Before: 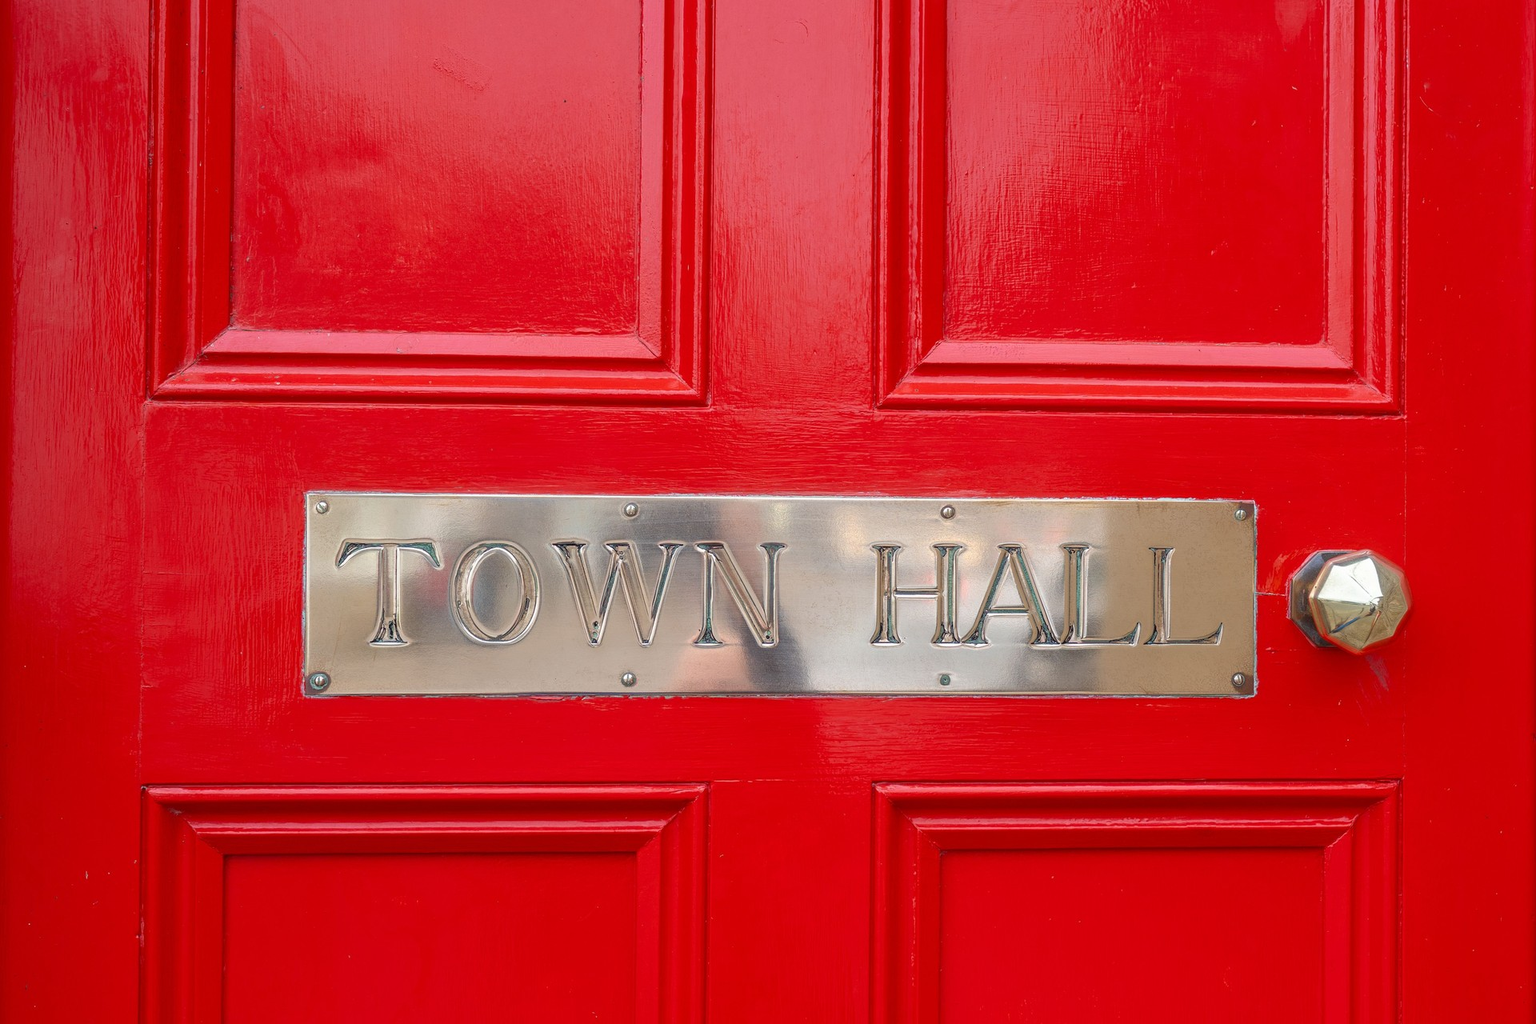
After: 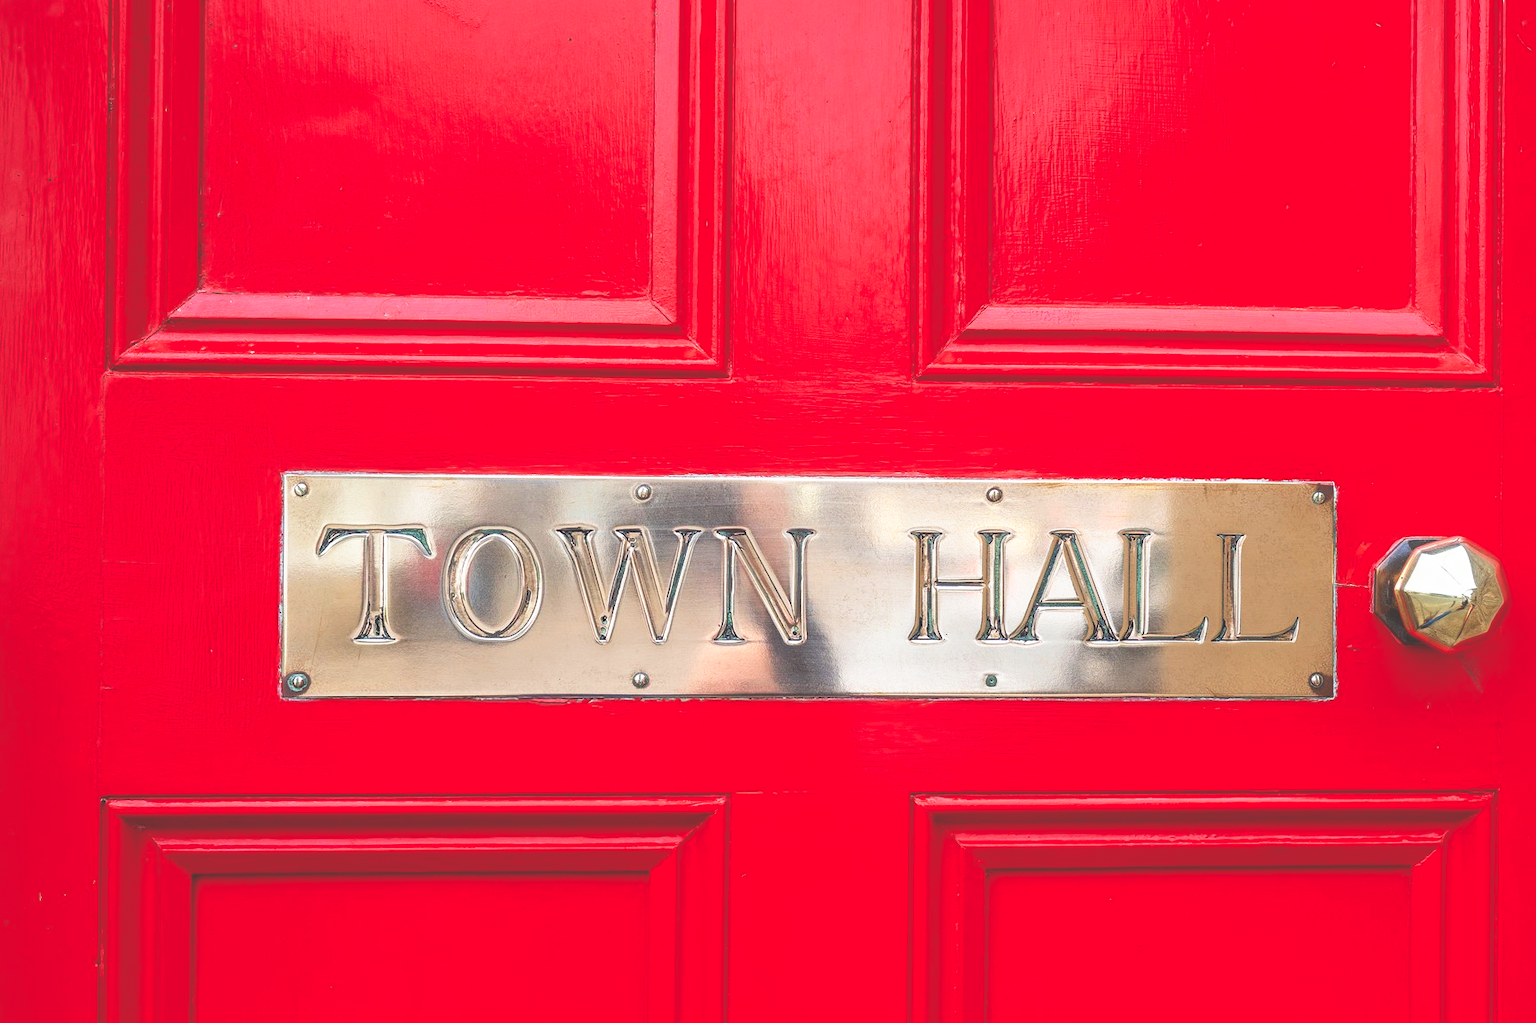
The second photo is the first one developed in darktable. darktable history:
crop: left 3.305%, top 6.436%, right 6.389%, bottom 3.258%
base curve: curves: ch0 [(0, 0.036) (0.007, 0.037) (0.604, 0.887) (1, 1)], preserve colors none
color balance: mode lift, gamma, gain (sRGB)
